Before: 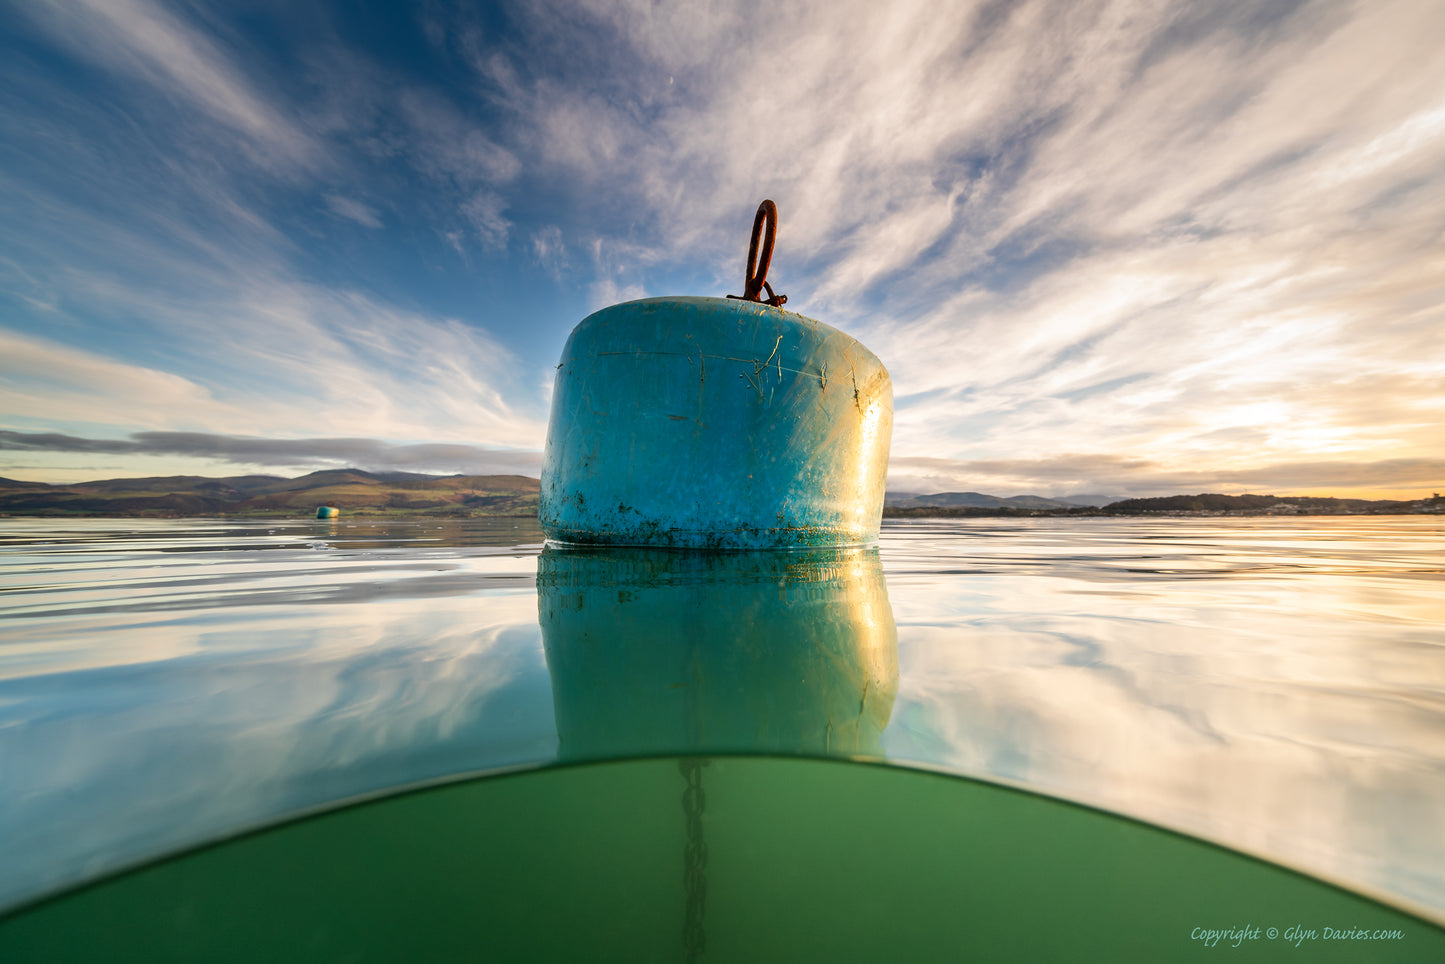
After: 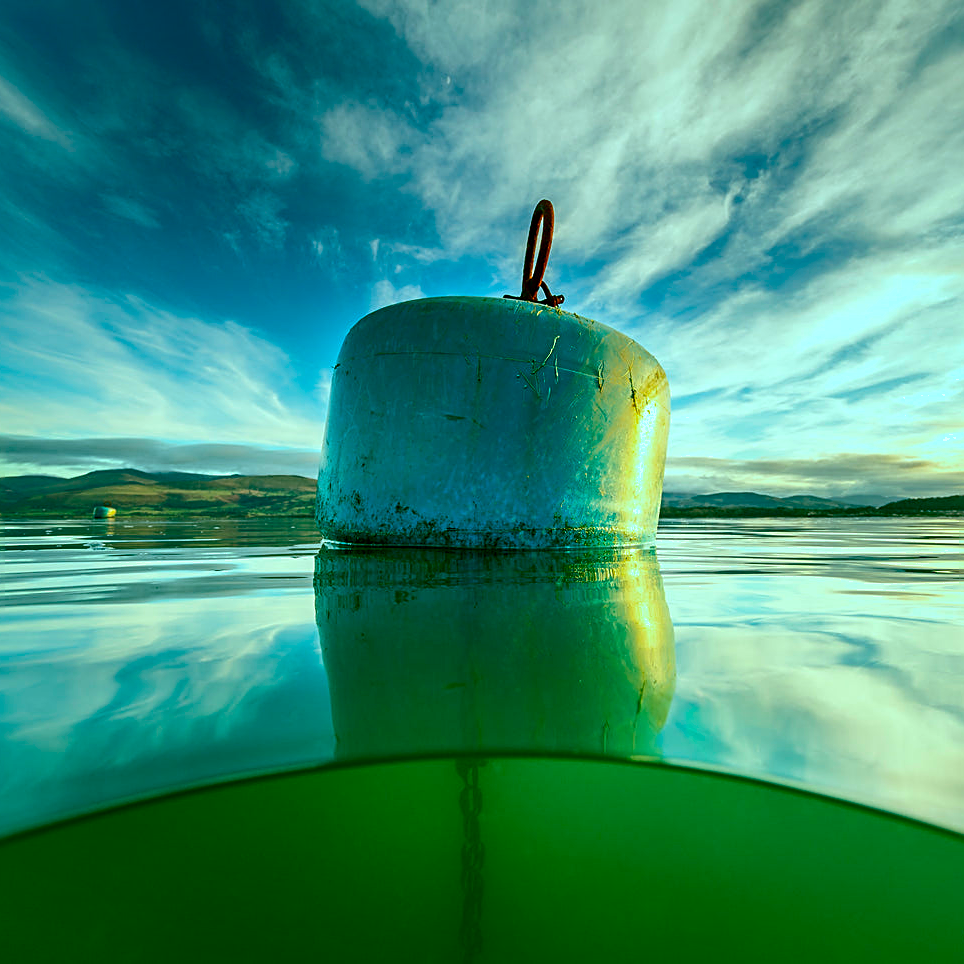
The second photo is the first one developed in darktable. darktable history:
crop and rotate: left 15.446%, right 17.836%
shadows and highlights: on, module defaults
sharpen: on, module defaults
contrast brightness saturation: contrast 0.21, brightness -0.11, saturation 0.21
color balance rgb: shadows lift › chroma 11.71%, shadows lift › hue 133.46°, power › chroma 2.15%, power › hue 166.83°, highlights gain › chroma 4%, highlights gain › hue 200.2°, perceptual saturation grading › global saturation 18.05%
